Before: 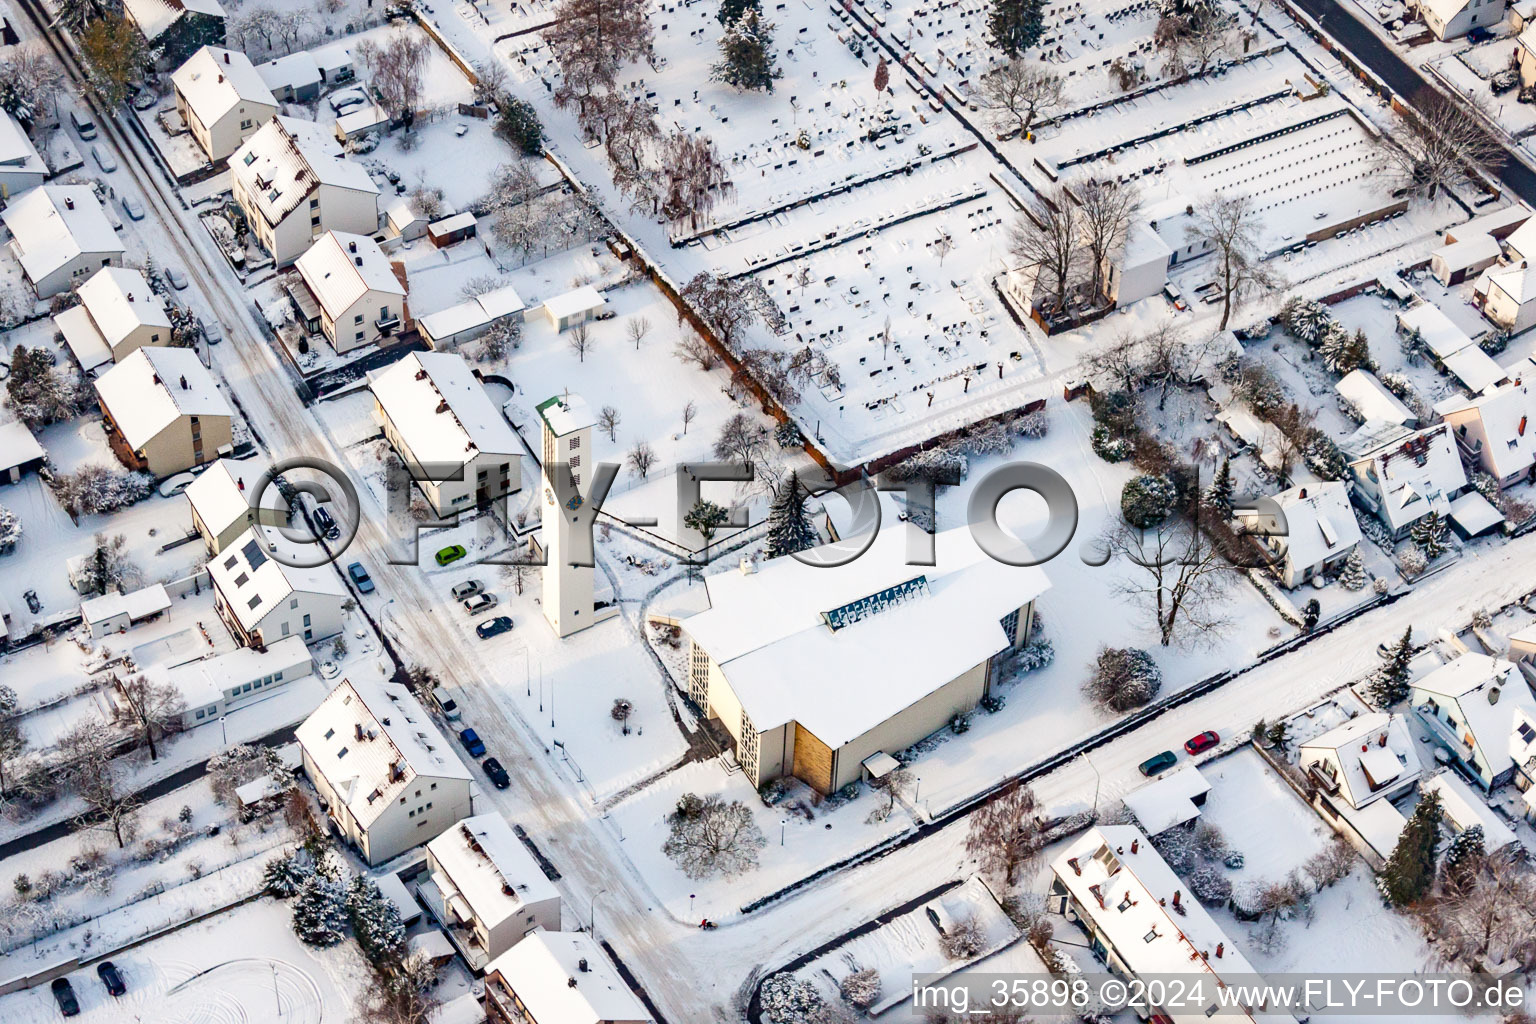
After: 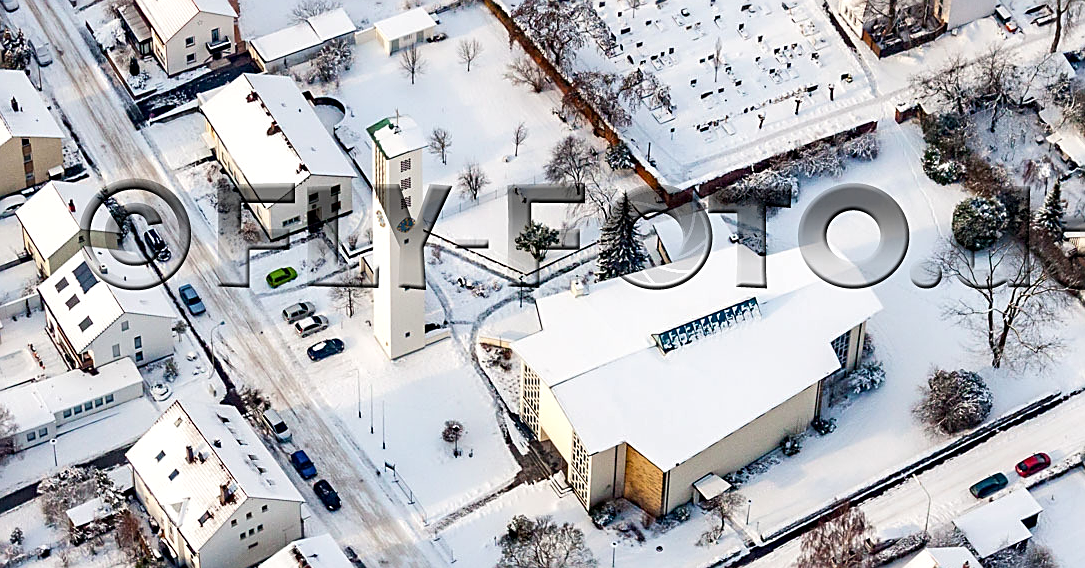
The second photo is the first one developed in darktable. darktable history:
crop: left 11.045%, top 27.184%, right 18.262%, bottom 17.296%
sharpen: amount 0.582
local contrast: highlights 105%, shadows 103%, detail 119%, midtone range 0.2
tone equalizer: on, module defaults
